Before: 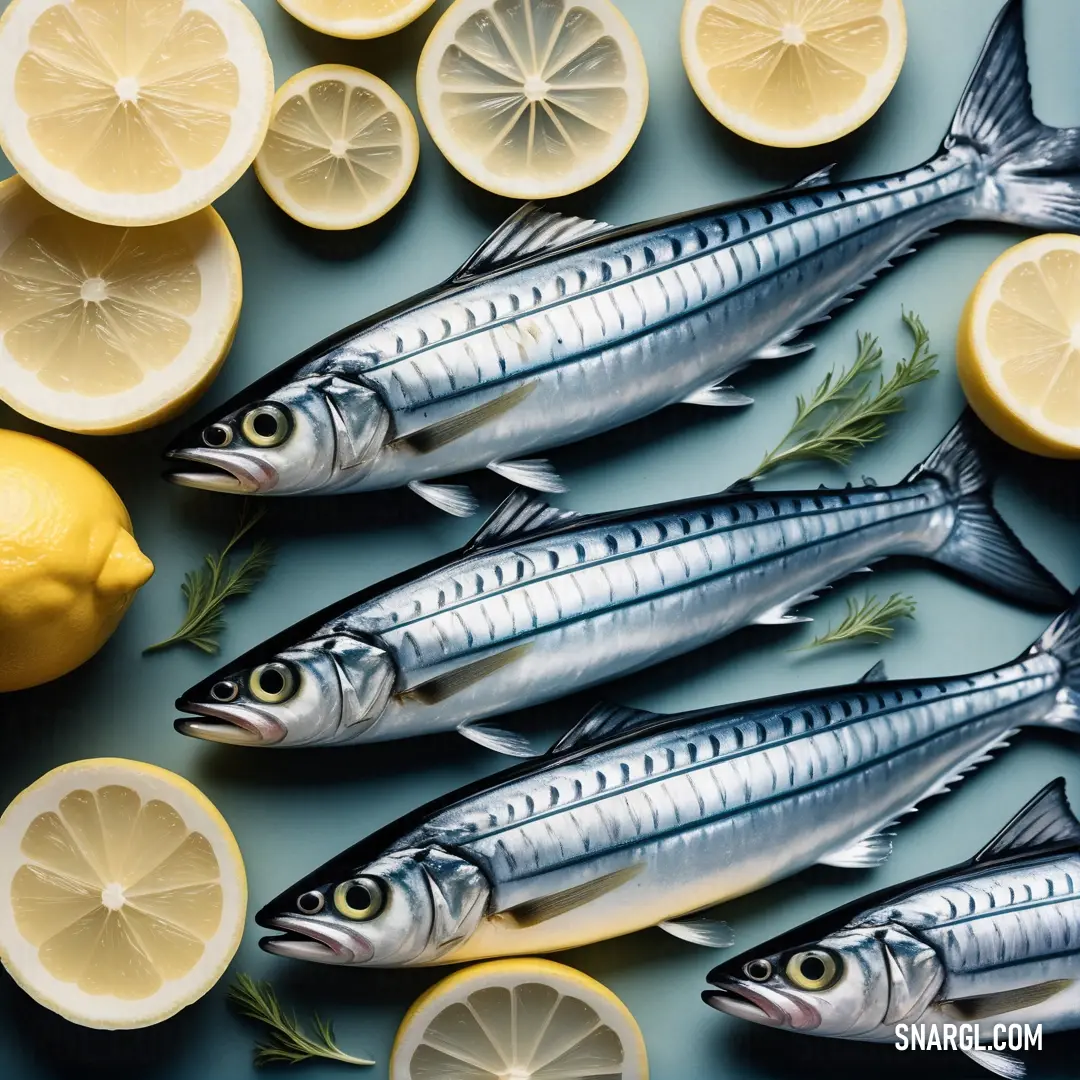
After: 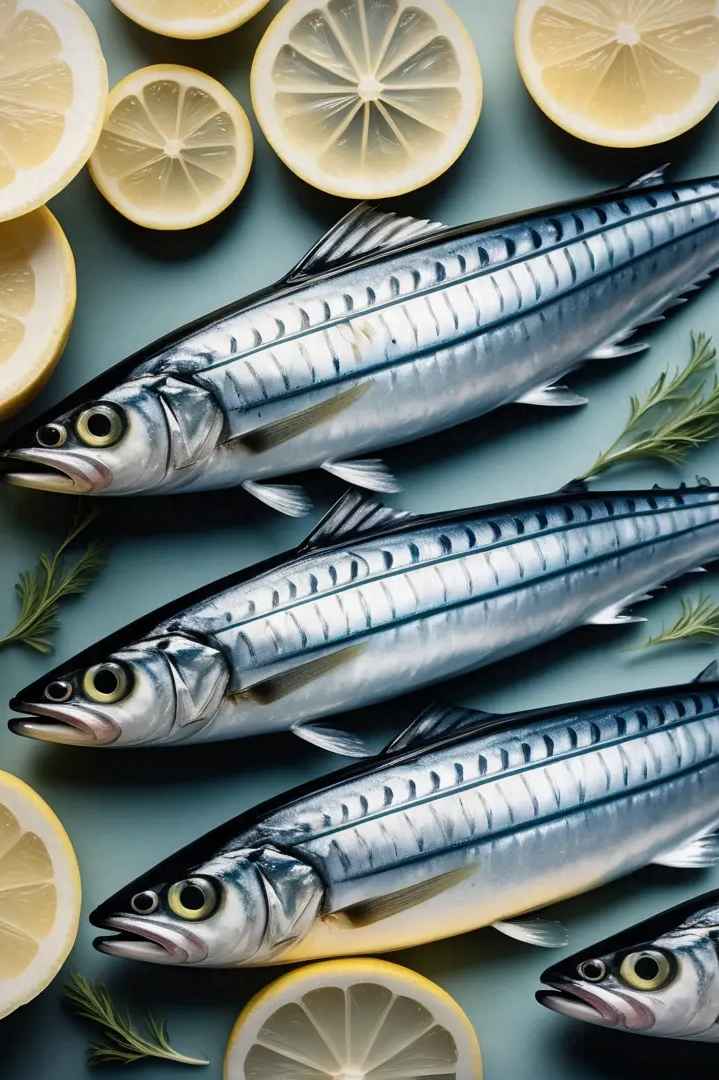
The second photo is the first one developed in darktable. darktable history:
crop: left 15.419%, right 17.914%
vignetting: fall-off start 91.19%
